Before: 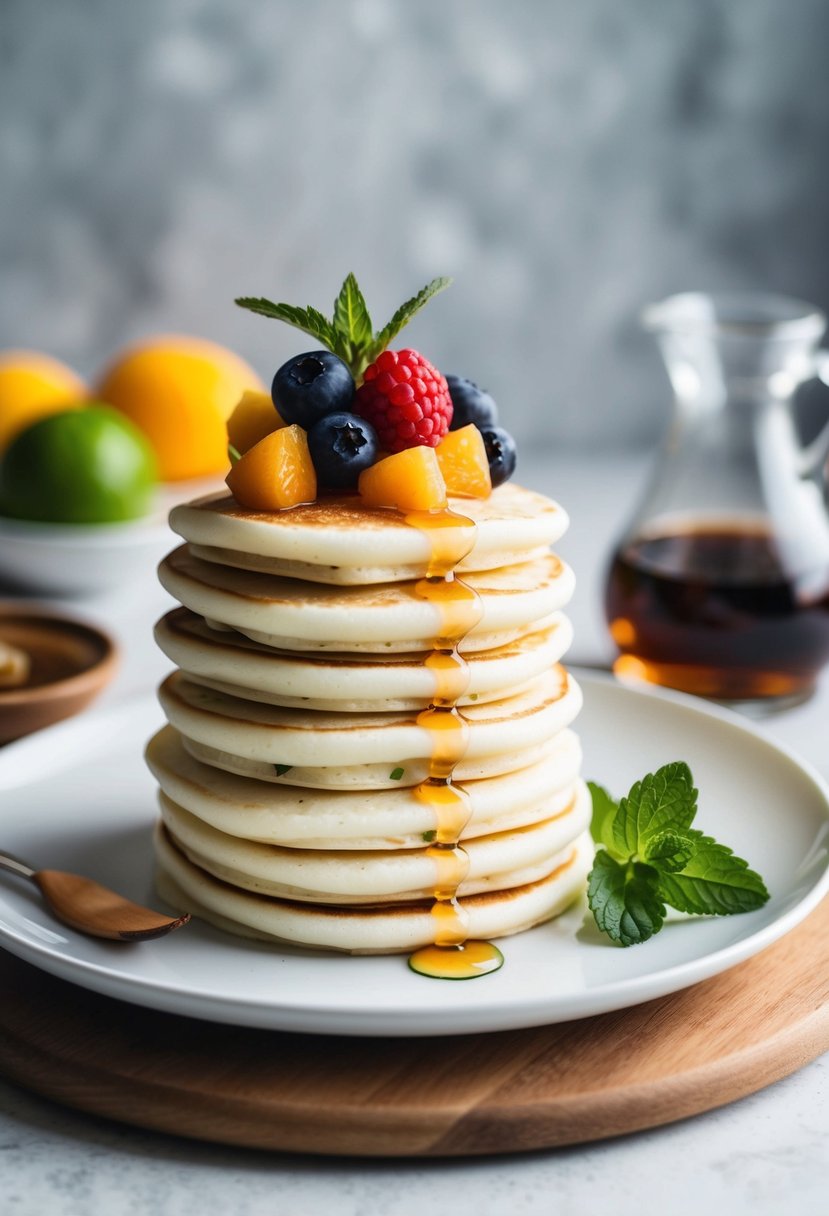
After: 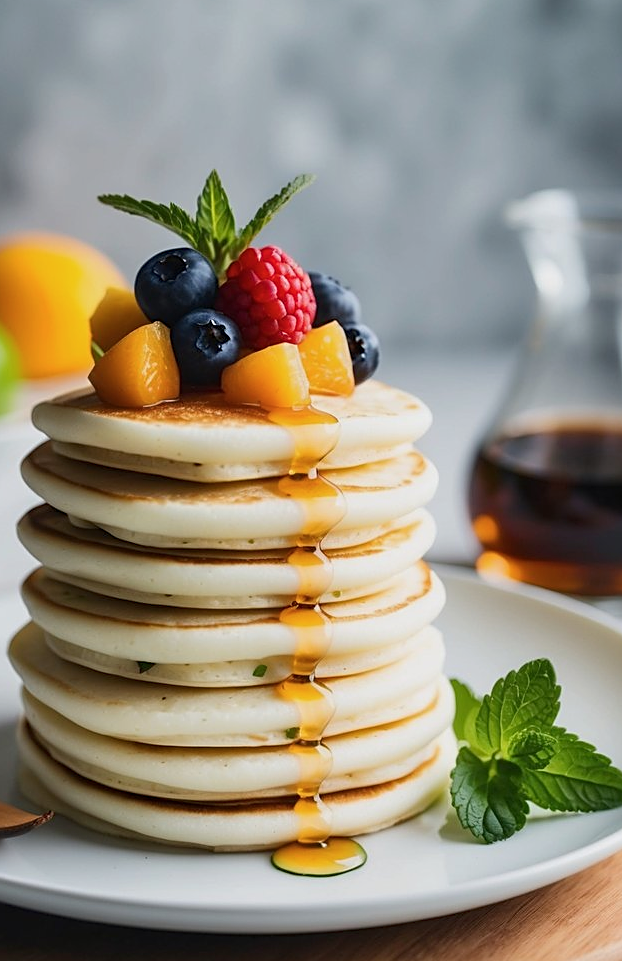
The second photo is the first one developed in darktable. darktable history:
sharpen: on, module defaults
crop: left 16.582%, top 8.482%, right 8.334%, bottom 12.467%
color balance rgb: shadows lift › luminance -9.982%, shadows lift › chroma 0.824%, shadows lift › hue 110°, perceptual saturation grading › global saturation -0.043%, contrast -9.415%
